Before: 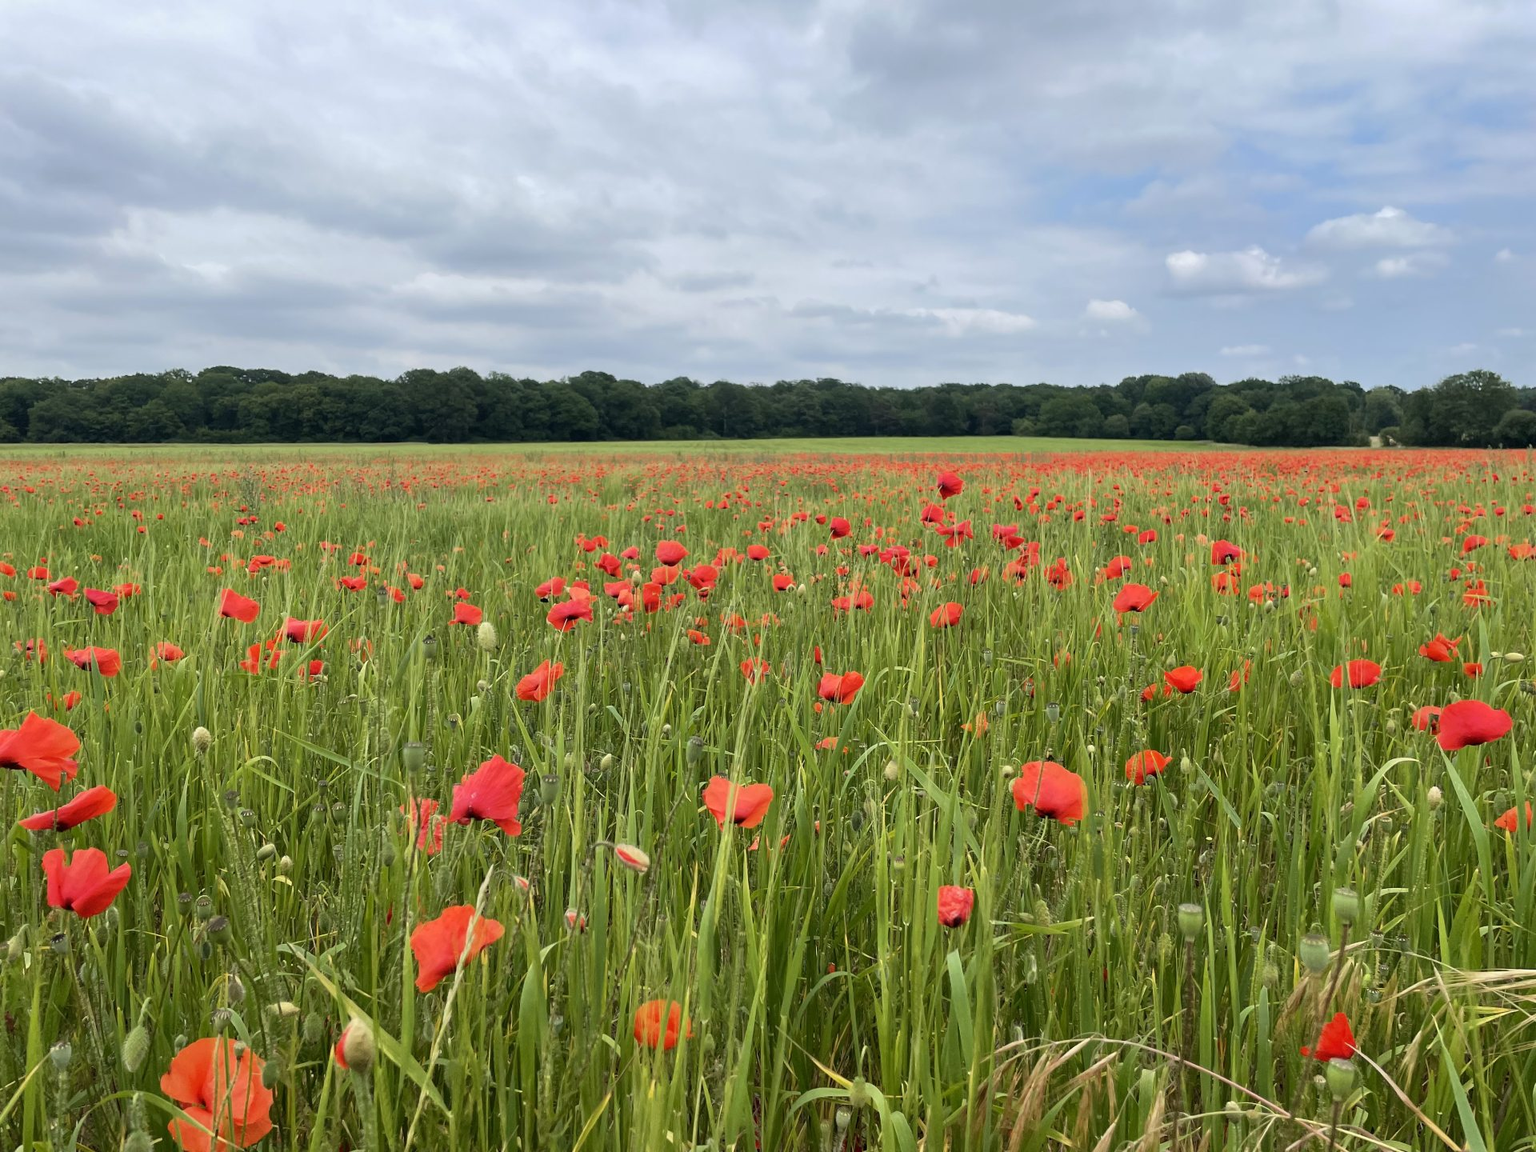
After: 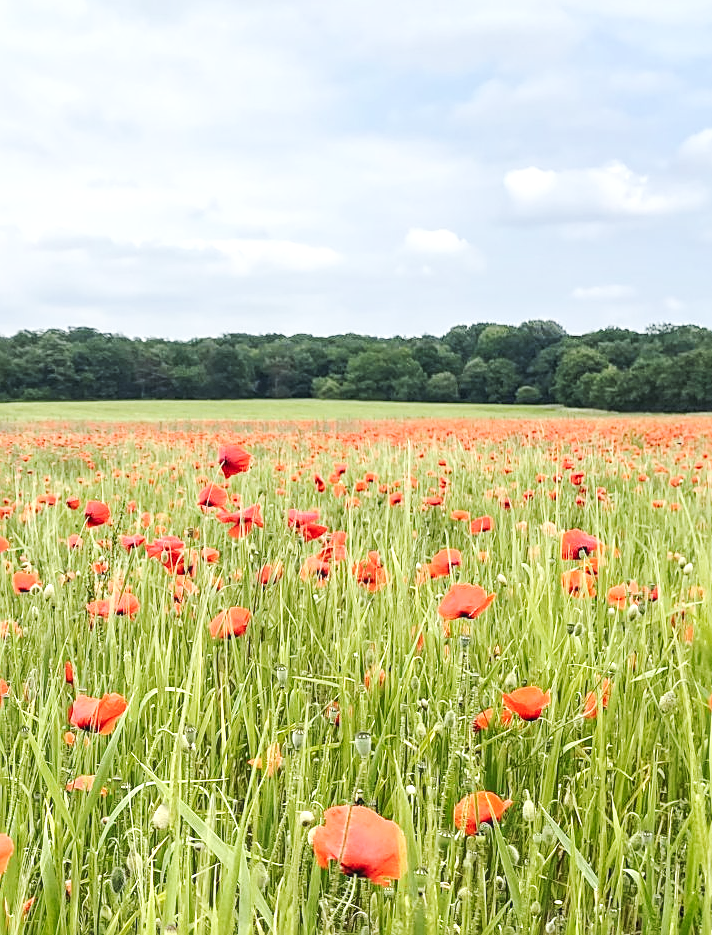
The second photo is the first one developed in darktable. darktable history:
sharpen: on, module defaults
levels: levels [0.016, 0.484, 0.953]
crop and rotate: left 49.651%, top 10.144%, right 13.231%, bottom 24.868%
local contrast: on, module defaults
base curve: curves: ch0 [(0, 0.007) (0.028, 0.063) (0.121, 0.311) (0.46, 0.743) (0.859, 0.957) (1, 1)], preserve colors none
